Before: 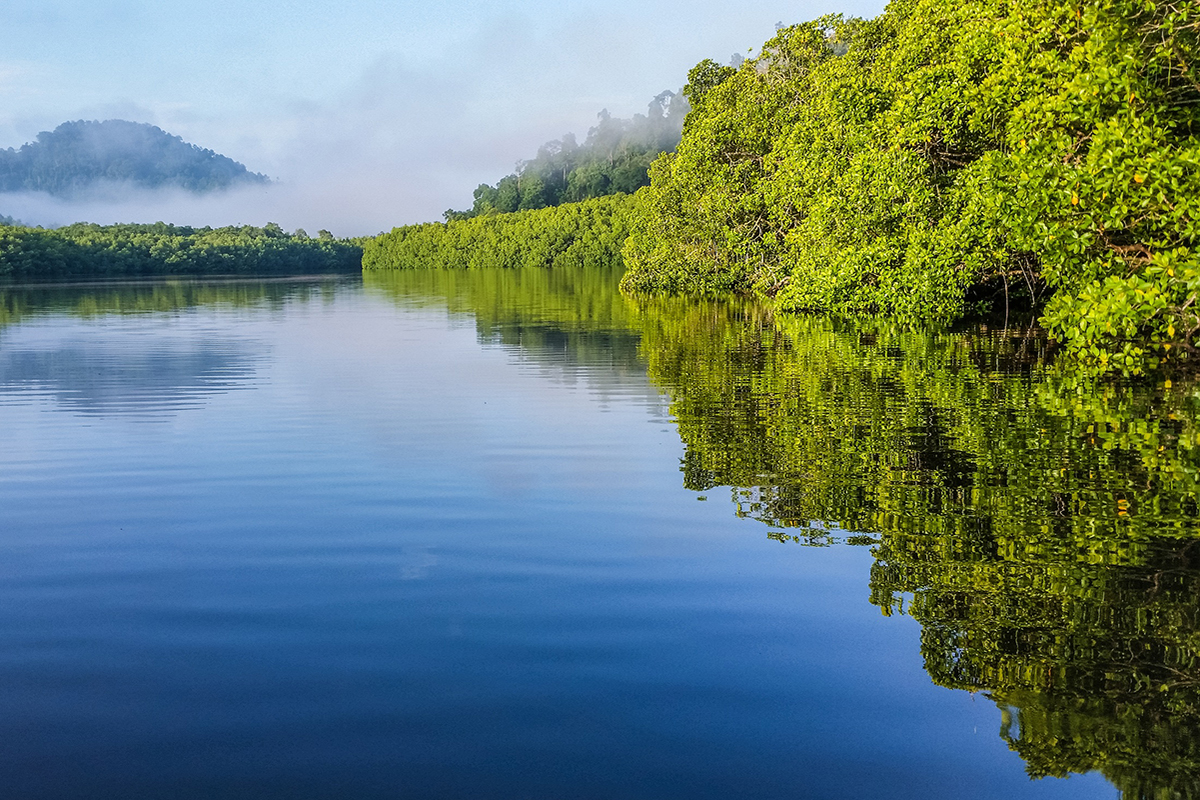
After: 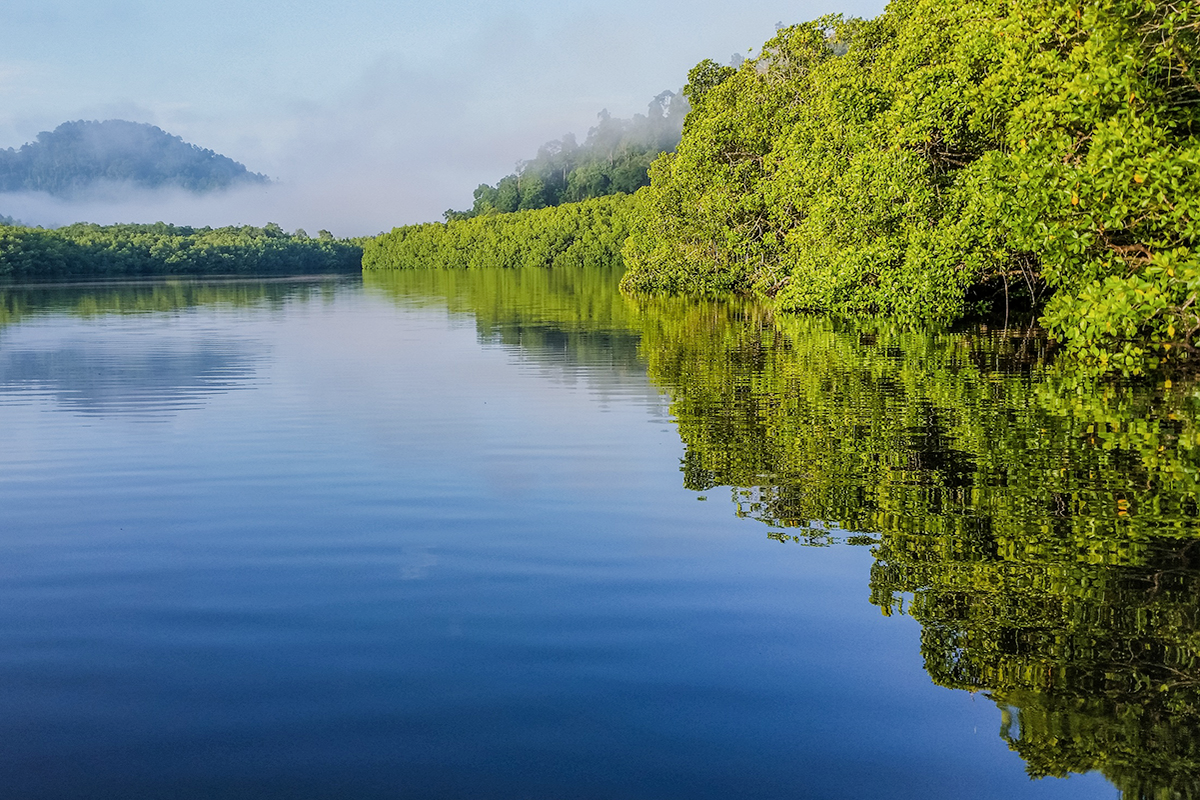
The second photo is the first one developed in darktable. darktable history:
exposure: exposure 0.129 EV, compensate highlight preservation false
filmic rgb: black relative exposure -15.04 EV, white relative exposure 3 EV, threshold 2.98 EV, target black luminance 0%, hardness 9.33, latitude 98.52%, contrast 0.912, shadows ↔ highlights balance 0.269%, enable highlight reconstruction true
